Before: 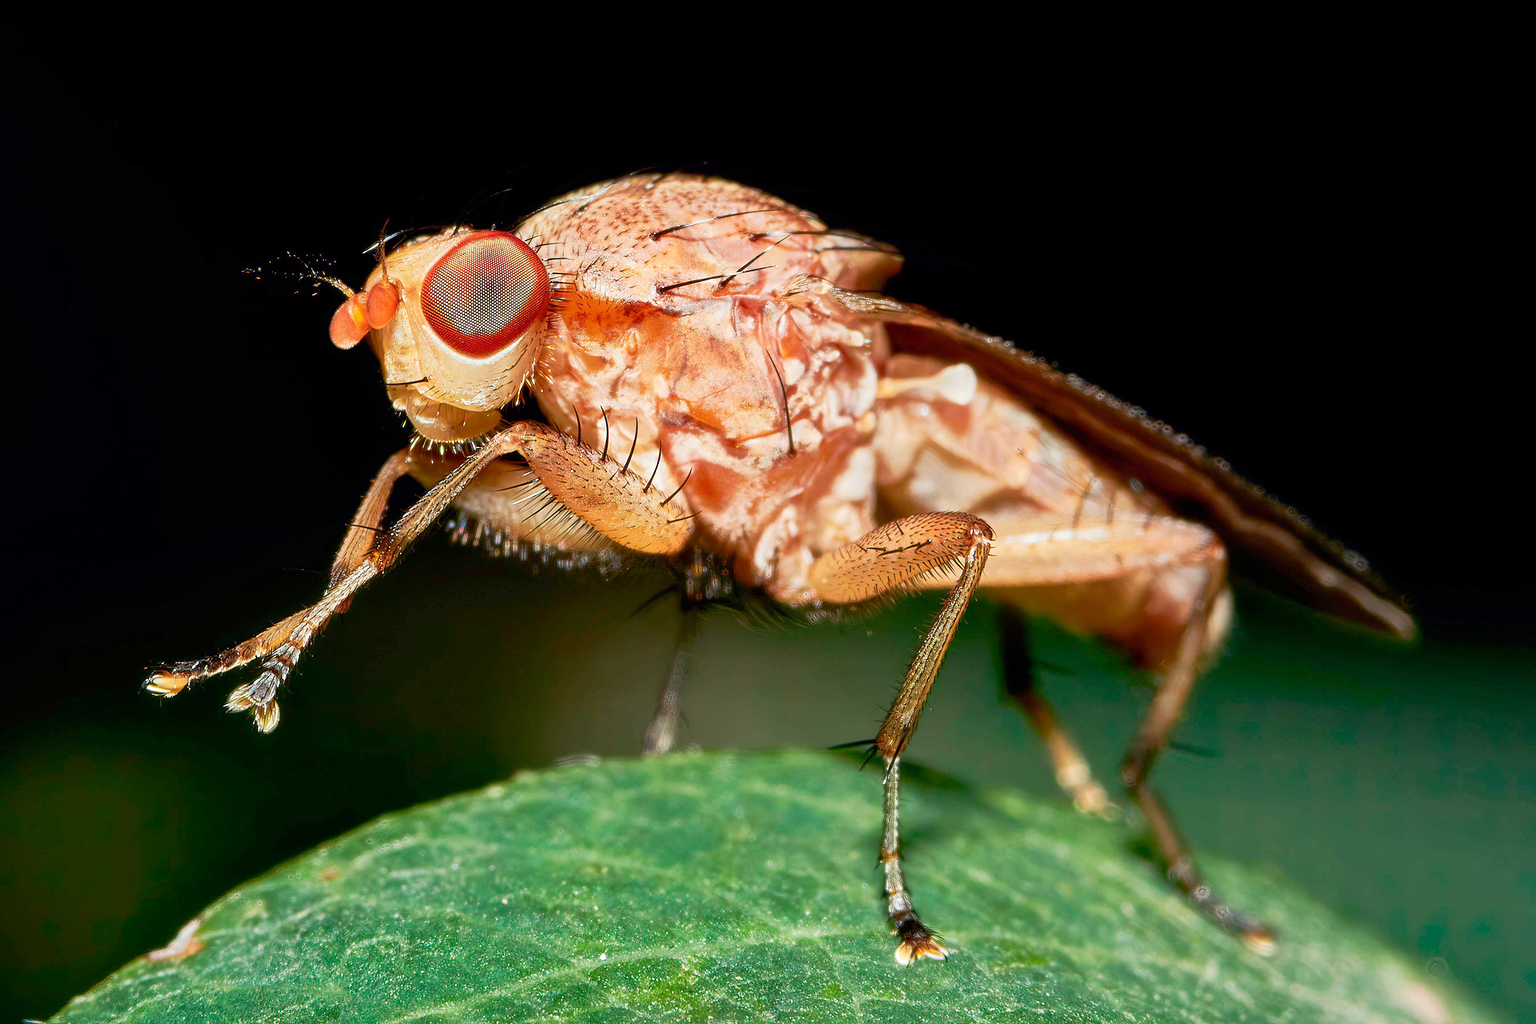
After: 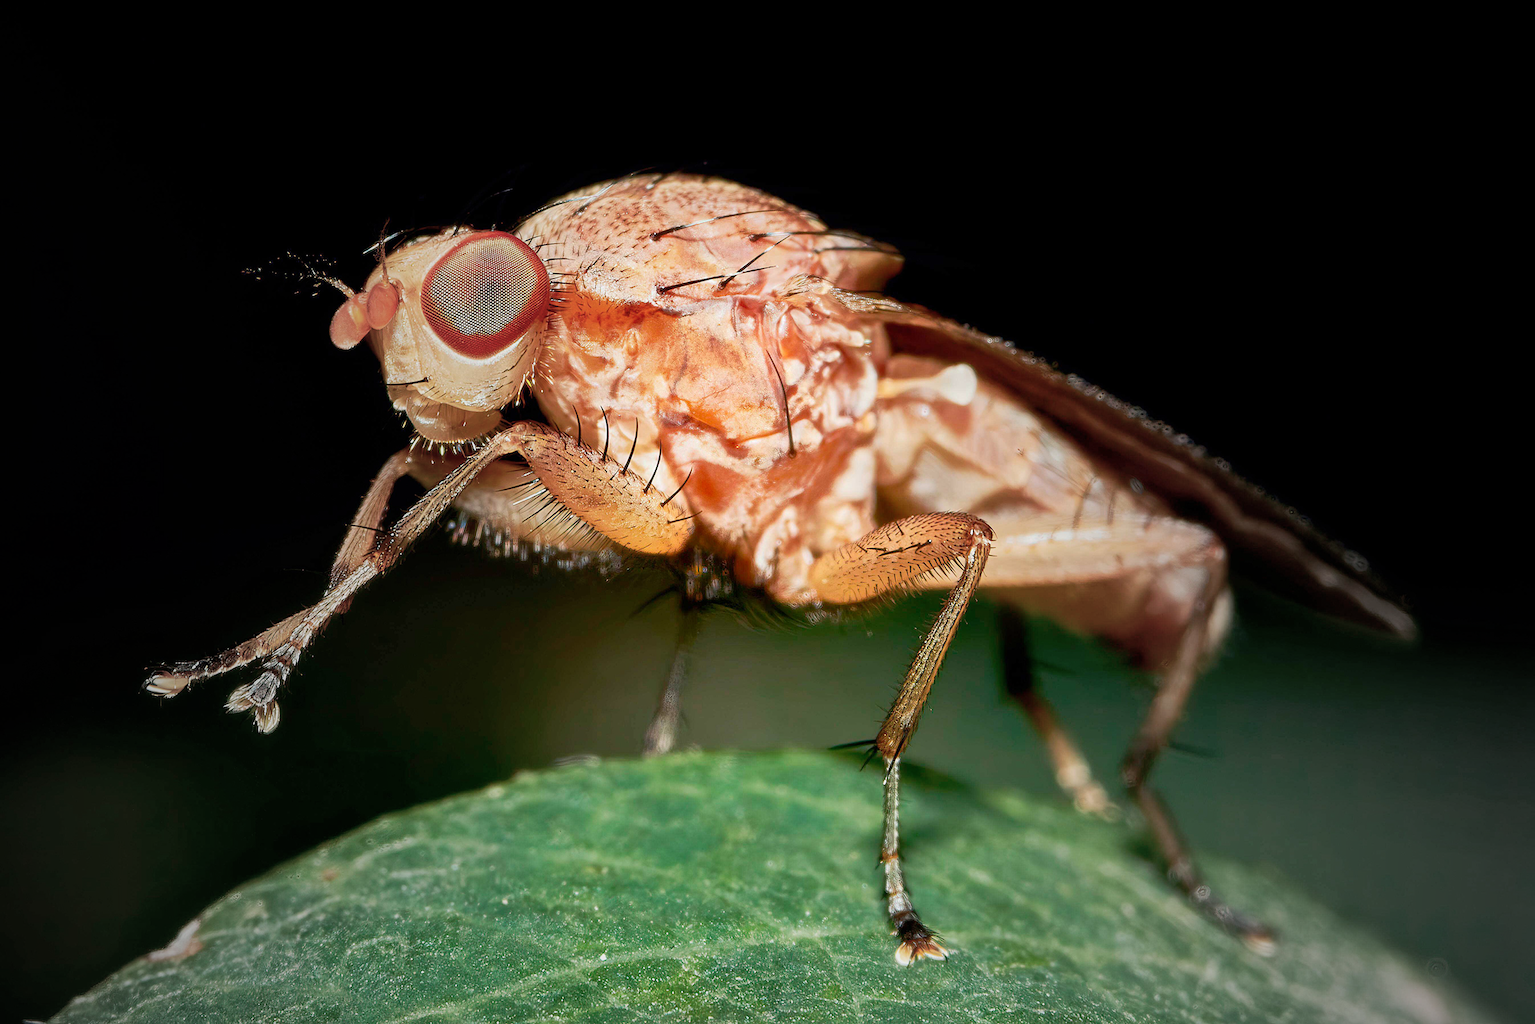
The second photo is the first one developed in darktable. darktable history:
vignetting: fall-off start 18.98%, fall-off radius 137.04%, brightness -0.618, saturation -0.677, width/height ratio 0.621, shape 0.6, unbound false
